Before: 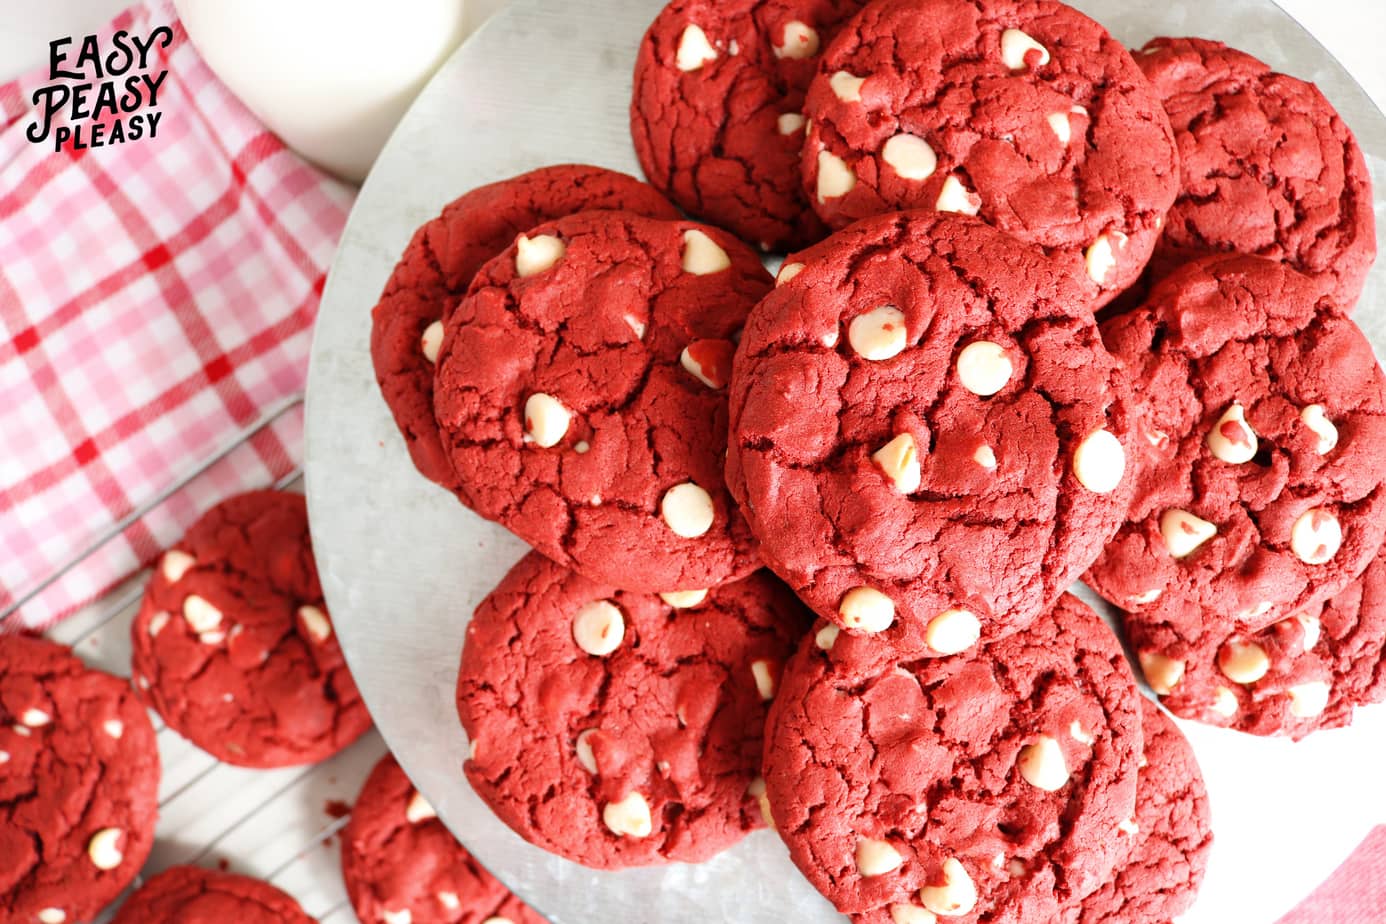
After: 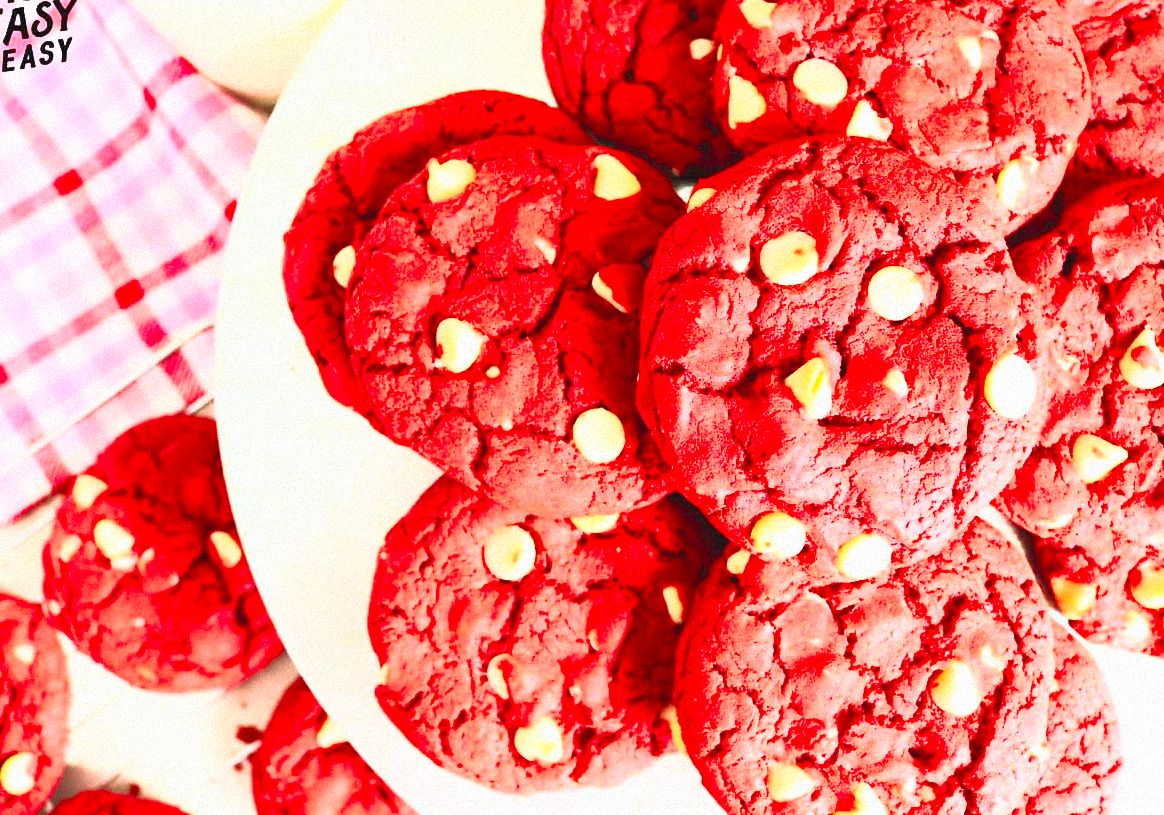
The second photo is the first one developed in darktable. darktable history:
crop: left 6.446%, top 8.188%, right 9.538%, bottom 3.548%
velvia: on, module defaults
contrast brightness saturation: contrast 1, brightness 1, saturation 1
grain: mid-tones bias 0%
